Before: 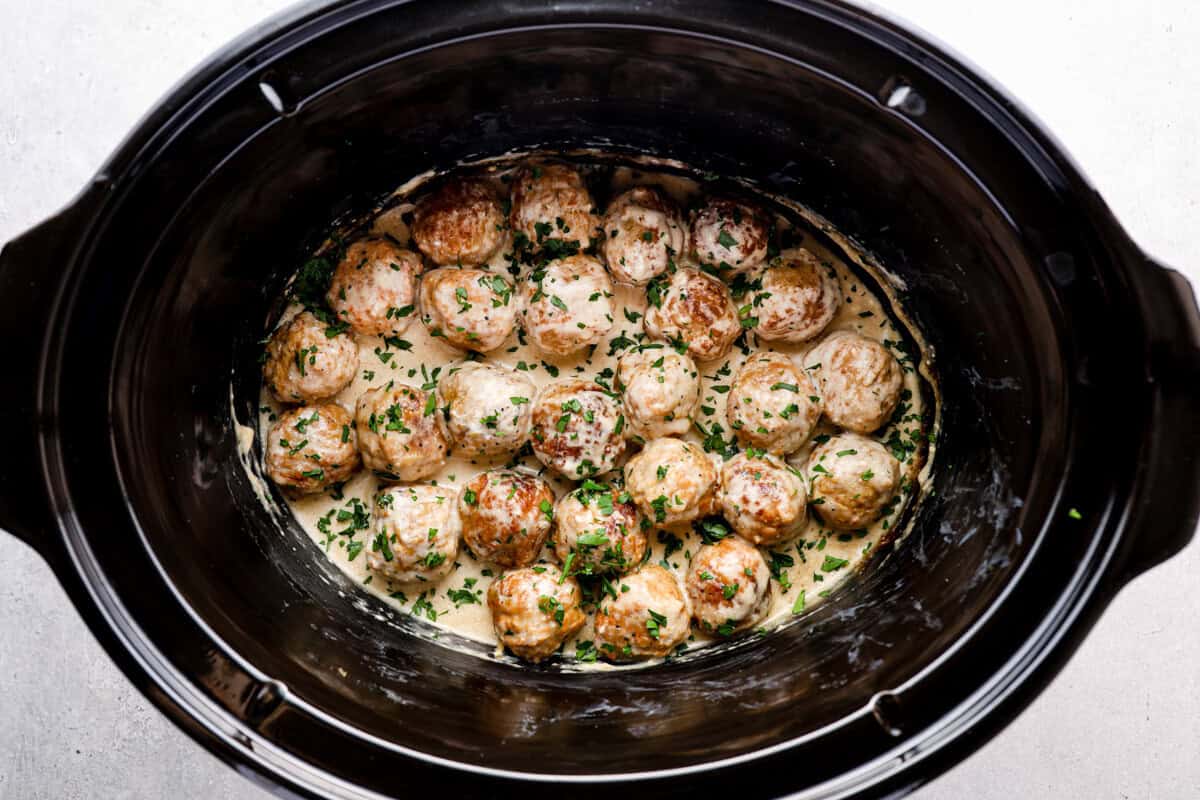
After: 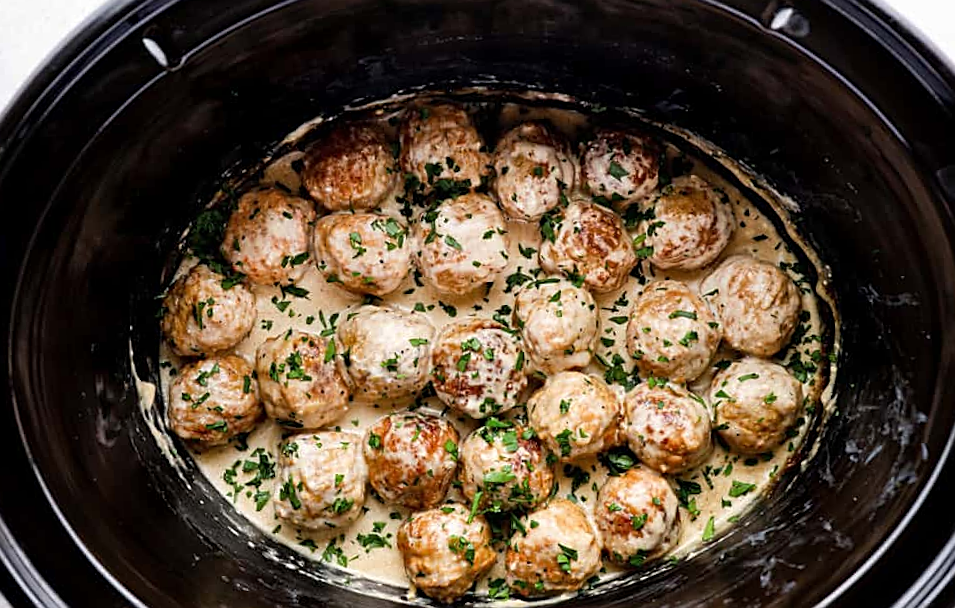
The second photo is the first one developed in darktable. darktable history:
rotate and perspective: rotation -3°, crop left 0.031, crop right 0.968, crop top 0.07, crop bottom 0.93
sharpen: on, module defaults
crop and rotate: left 7.196%, top 4.574%, right 10.605%, bottom 13.178%
